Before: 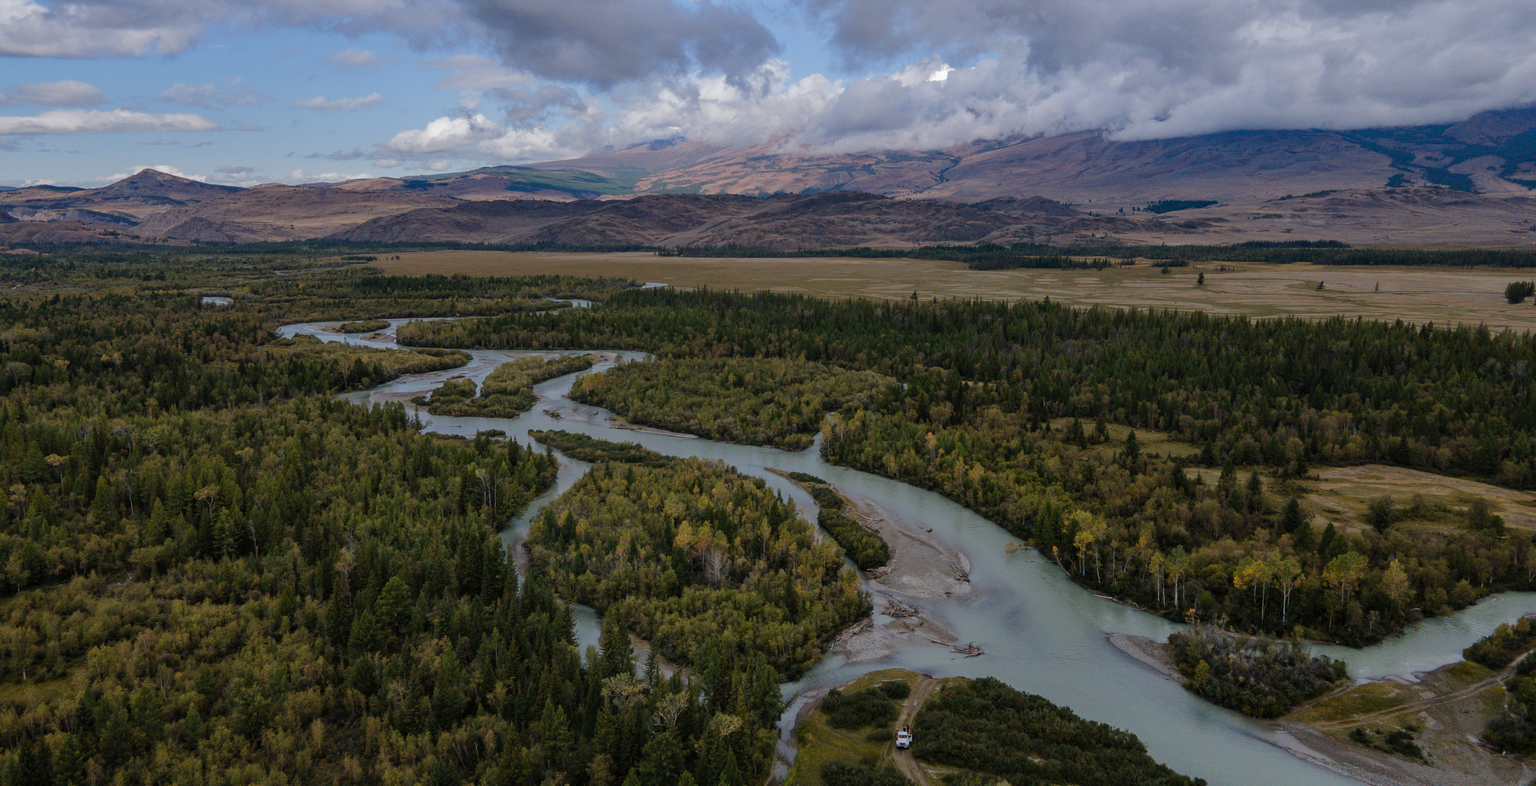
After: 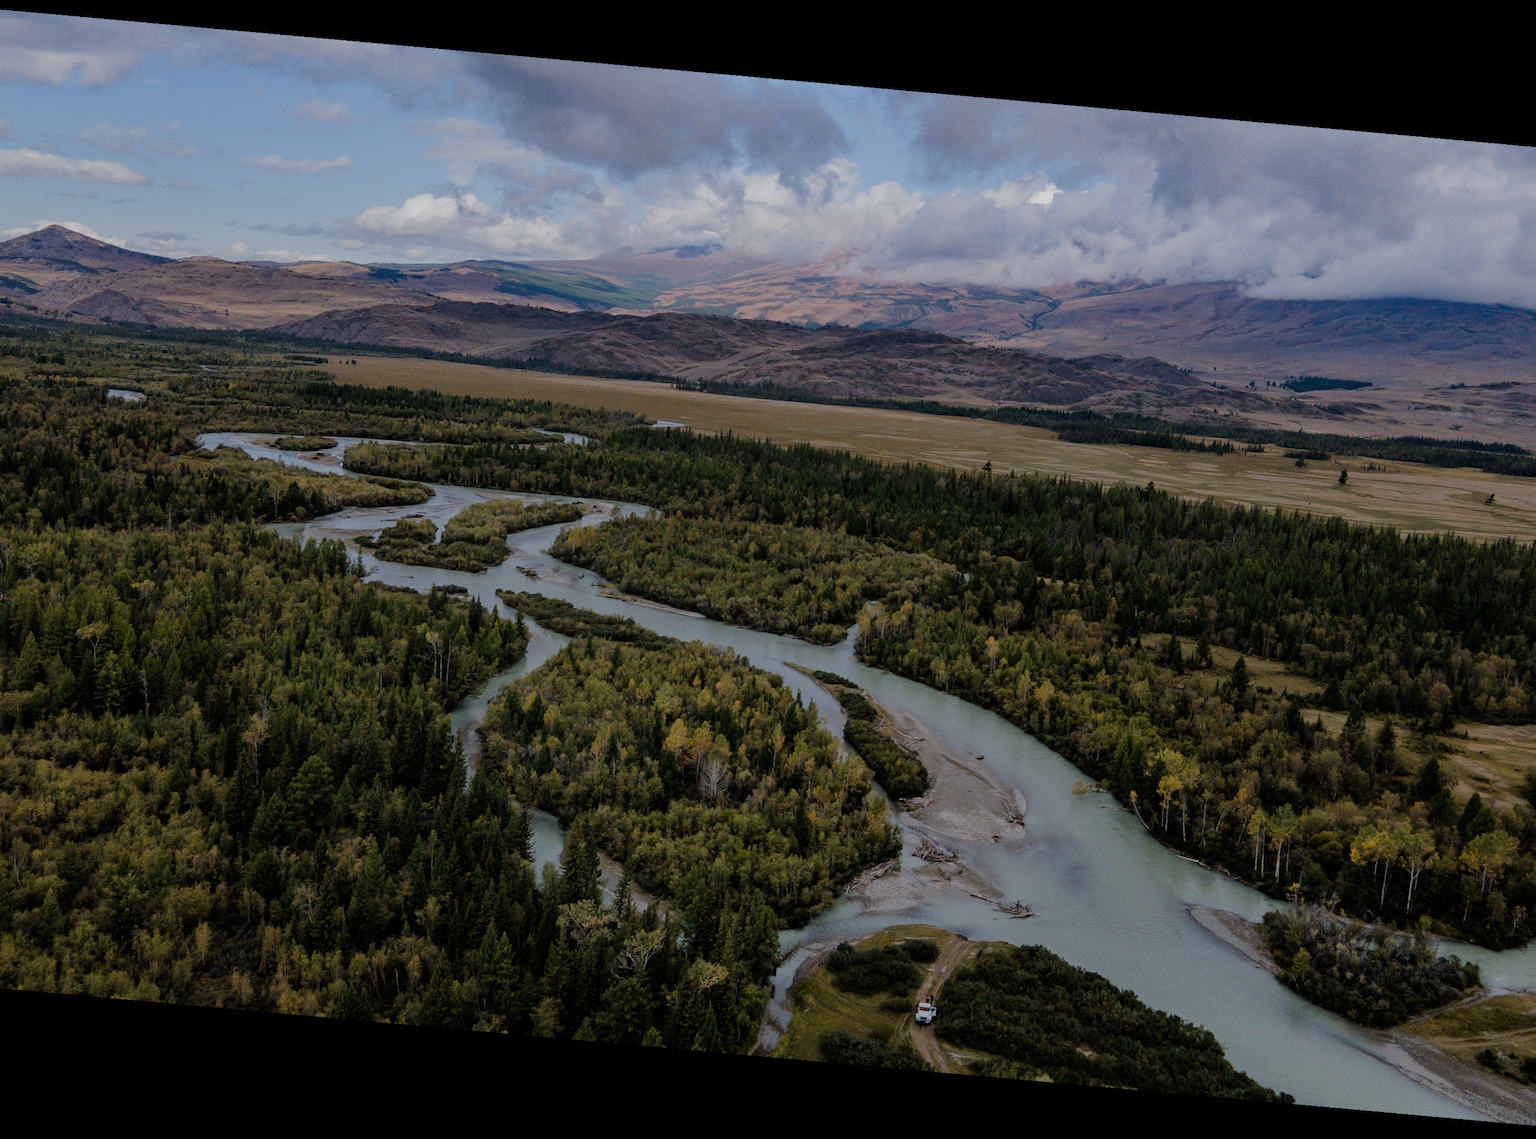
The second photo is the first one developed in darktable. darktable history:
filmic rgb: black relative exposure -7.65 EV, white relative exposure 4.56 EV, hardness 3.61
crop: left 9.88%, right 12.664%
rotate and perspective: rotation 5.12°, automatic cropping off
